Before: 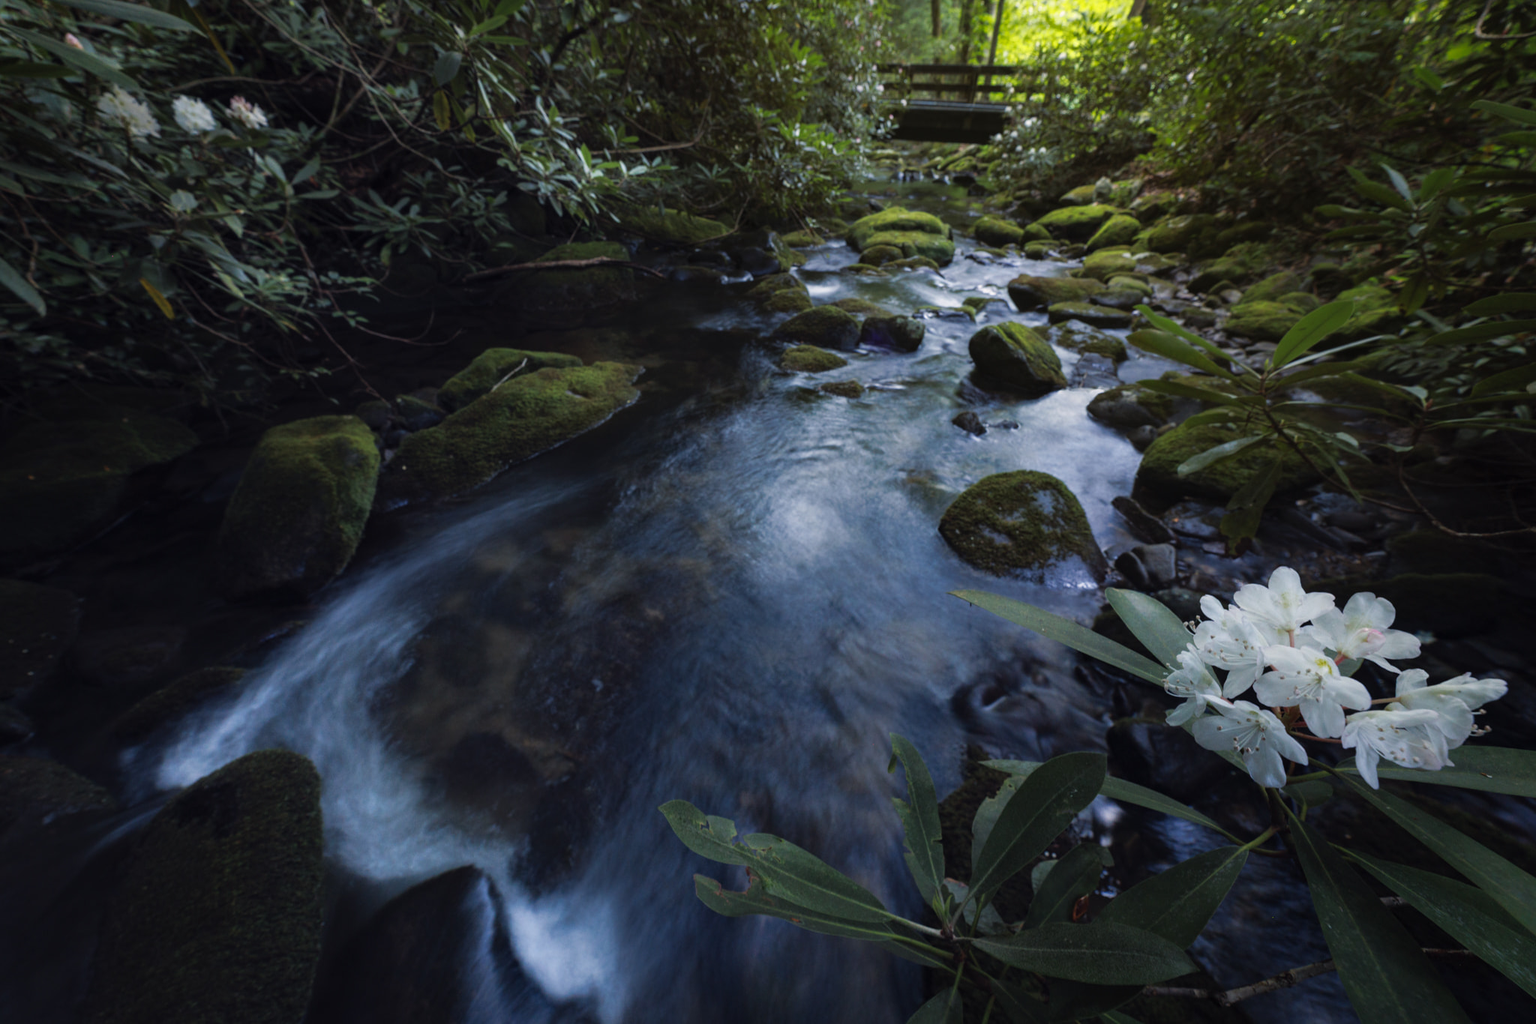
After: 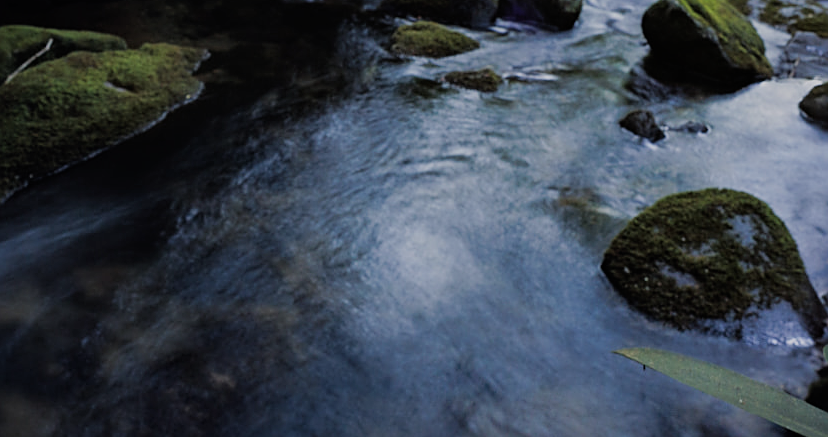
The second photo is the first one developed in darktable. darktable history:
filmic rgb: black relative exposure -7.65 EV, white relative exposure 4.56 EV, hardness 3.61
sharpen: on, module defaults
crop: left 31.751%, top 32.172%, right 27.8%, bottom 35.83%
